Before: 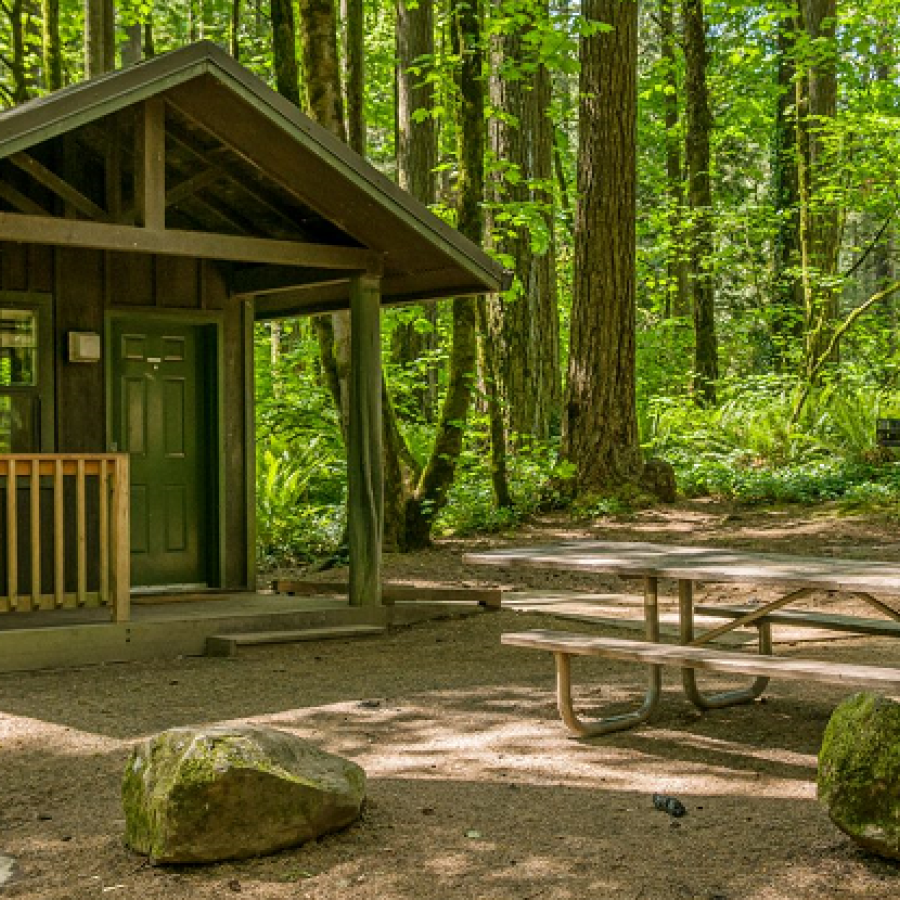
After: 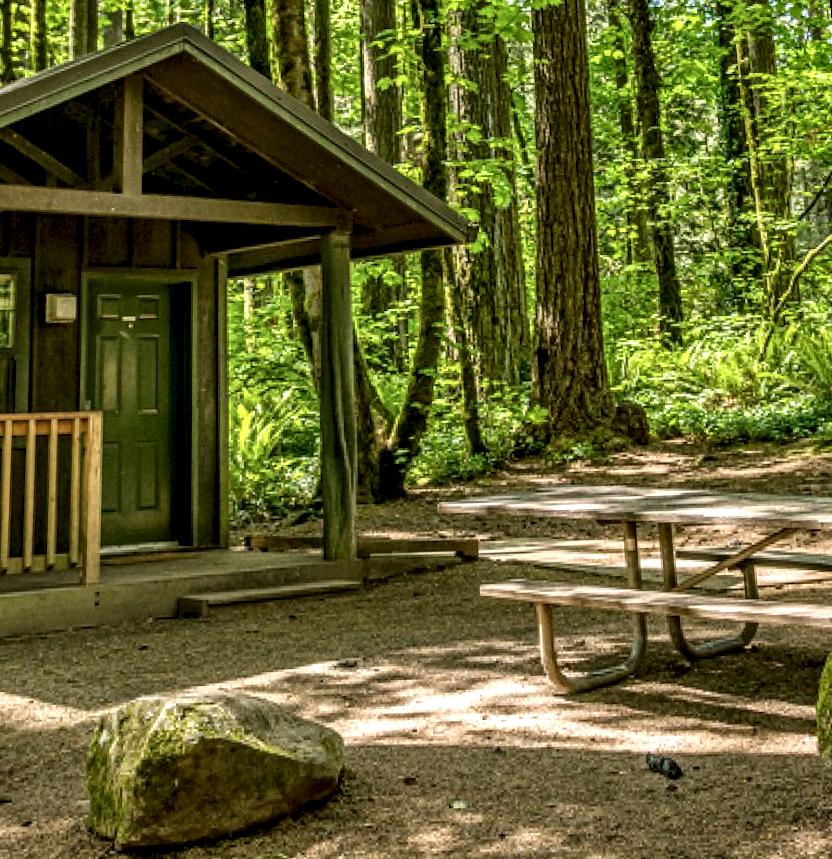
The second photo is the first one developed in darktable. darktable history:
local contrast: highlights 65%, shadows 54%, detail 169%, midtone range 0.514
rotate and perspective: rotation -1.68°, lens shift (vertical) -0.146, crop left 0.049, crop right 0.912, crop top 0.032, crop bottom 0.96
grain: coarseness 0.09 ISO, strength 10%
